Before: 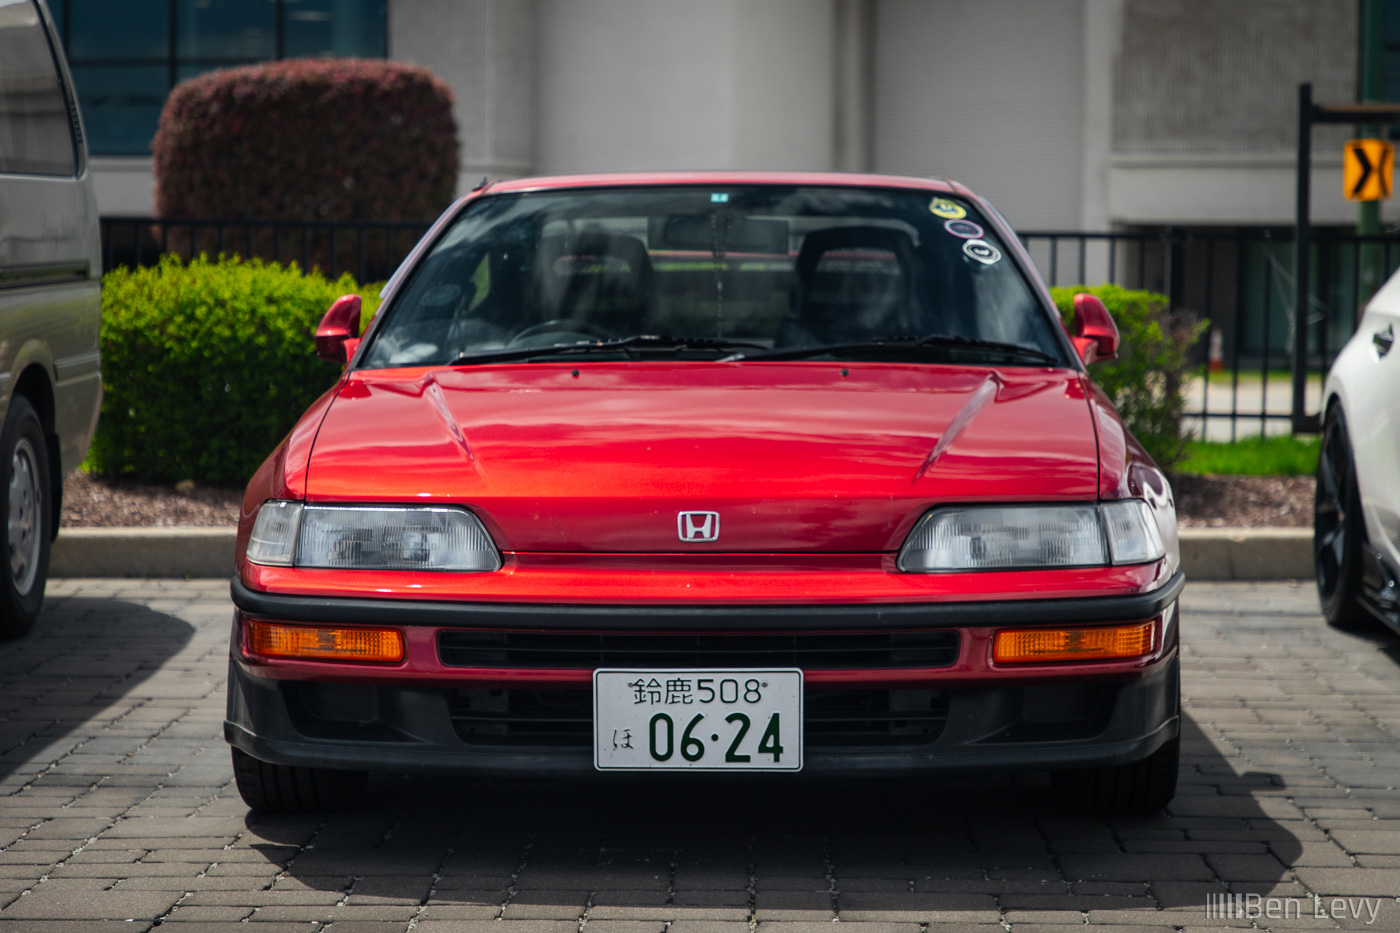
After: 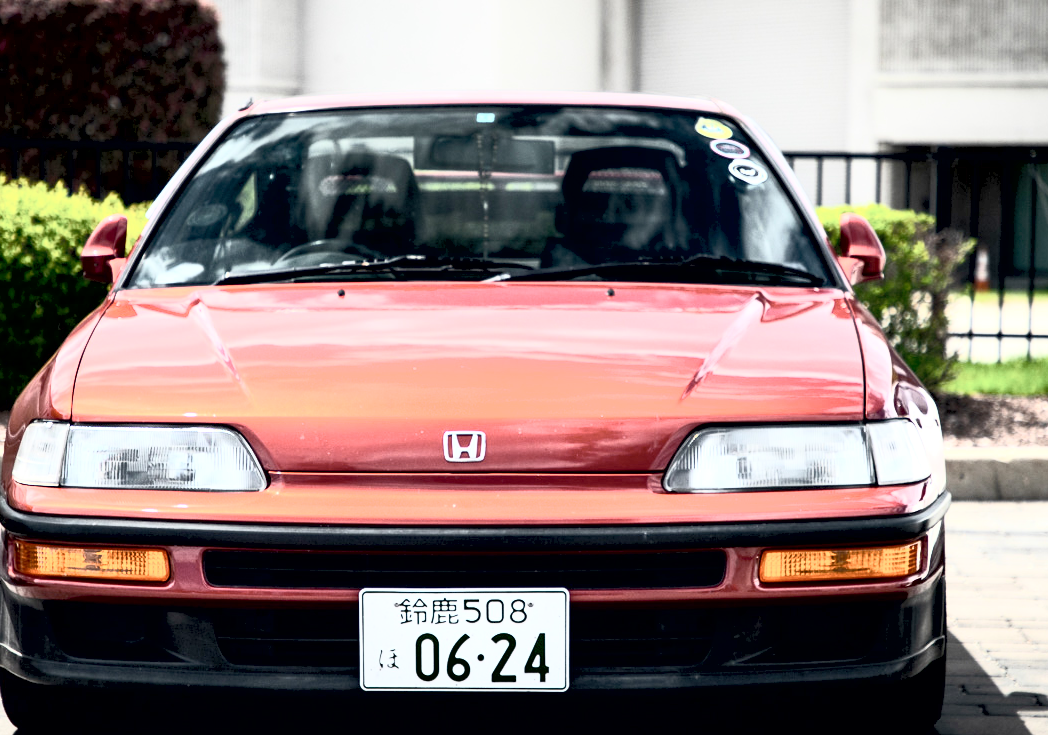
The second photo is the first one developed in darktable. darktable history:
contrast brightness saturation: contrast 0.57, brightness 0.57, saturation -0.34
exposure: black level correction 0.01, exposure 1 EV, compensate highlight preservation false
crop: left 16.768%, top 8.653%, right 8.362%, bottom 12.485%
